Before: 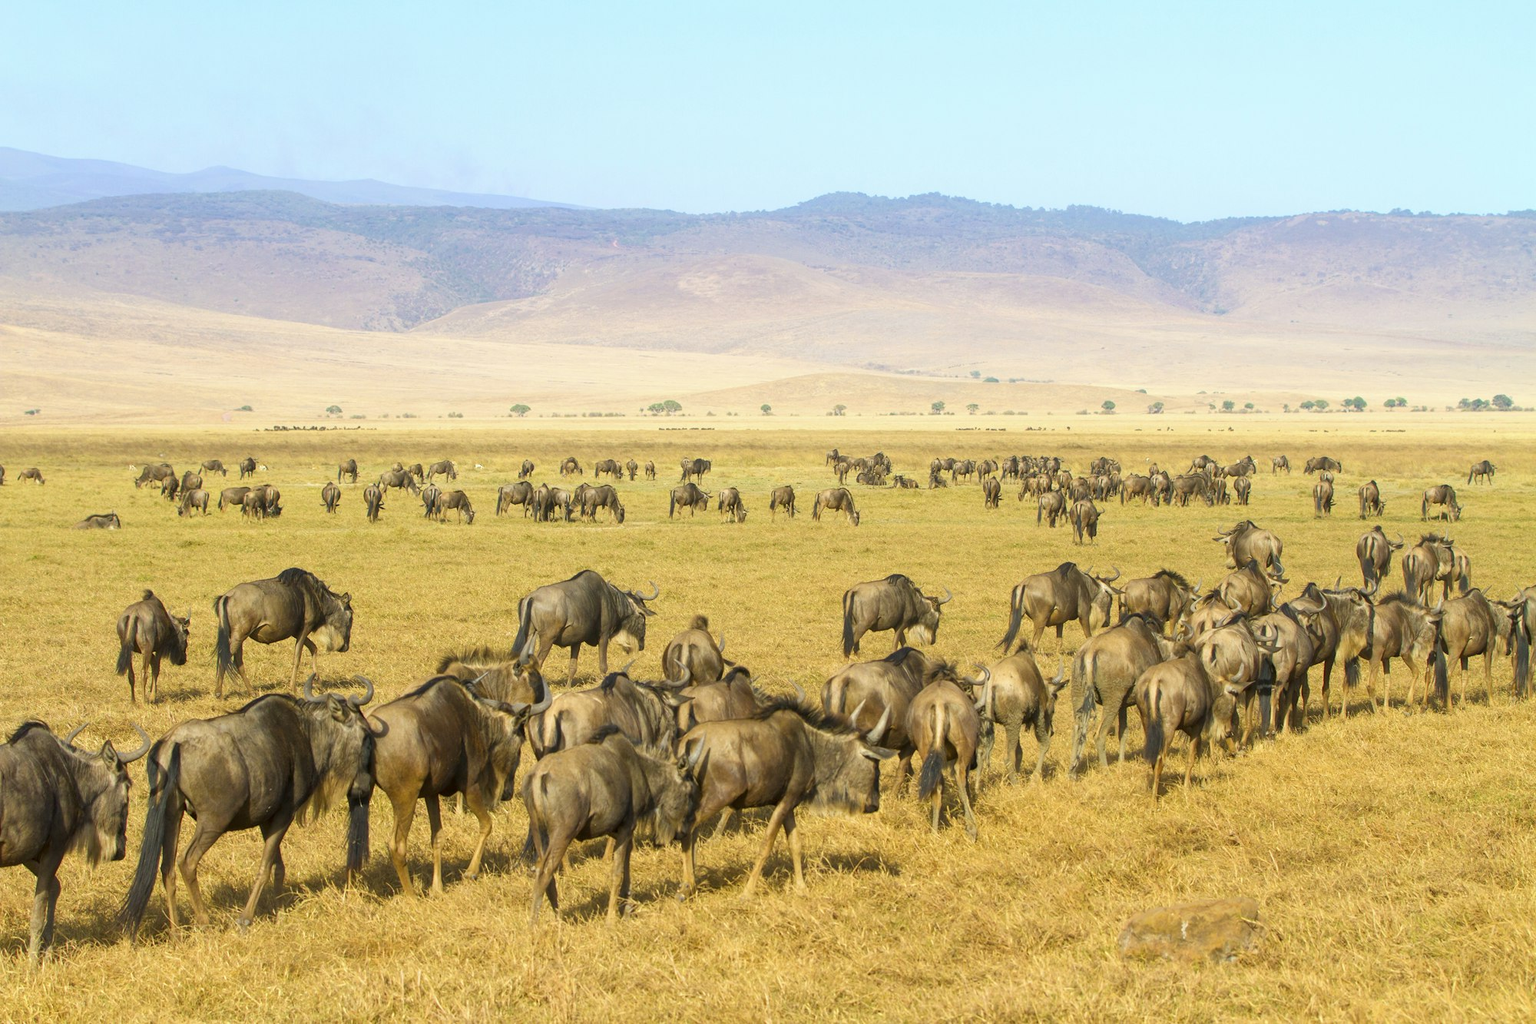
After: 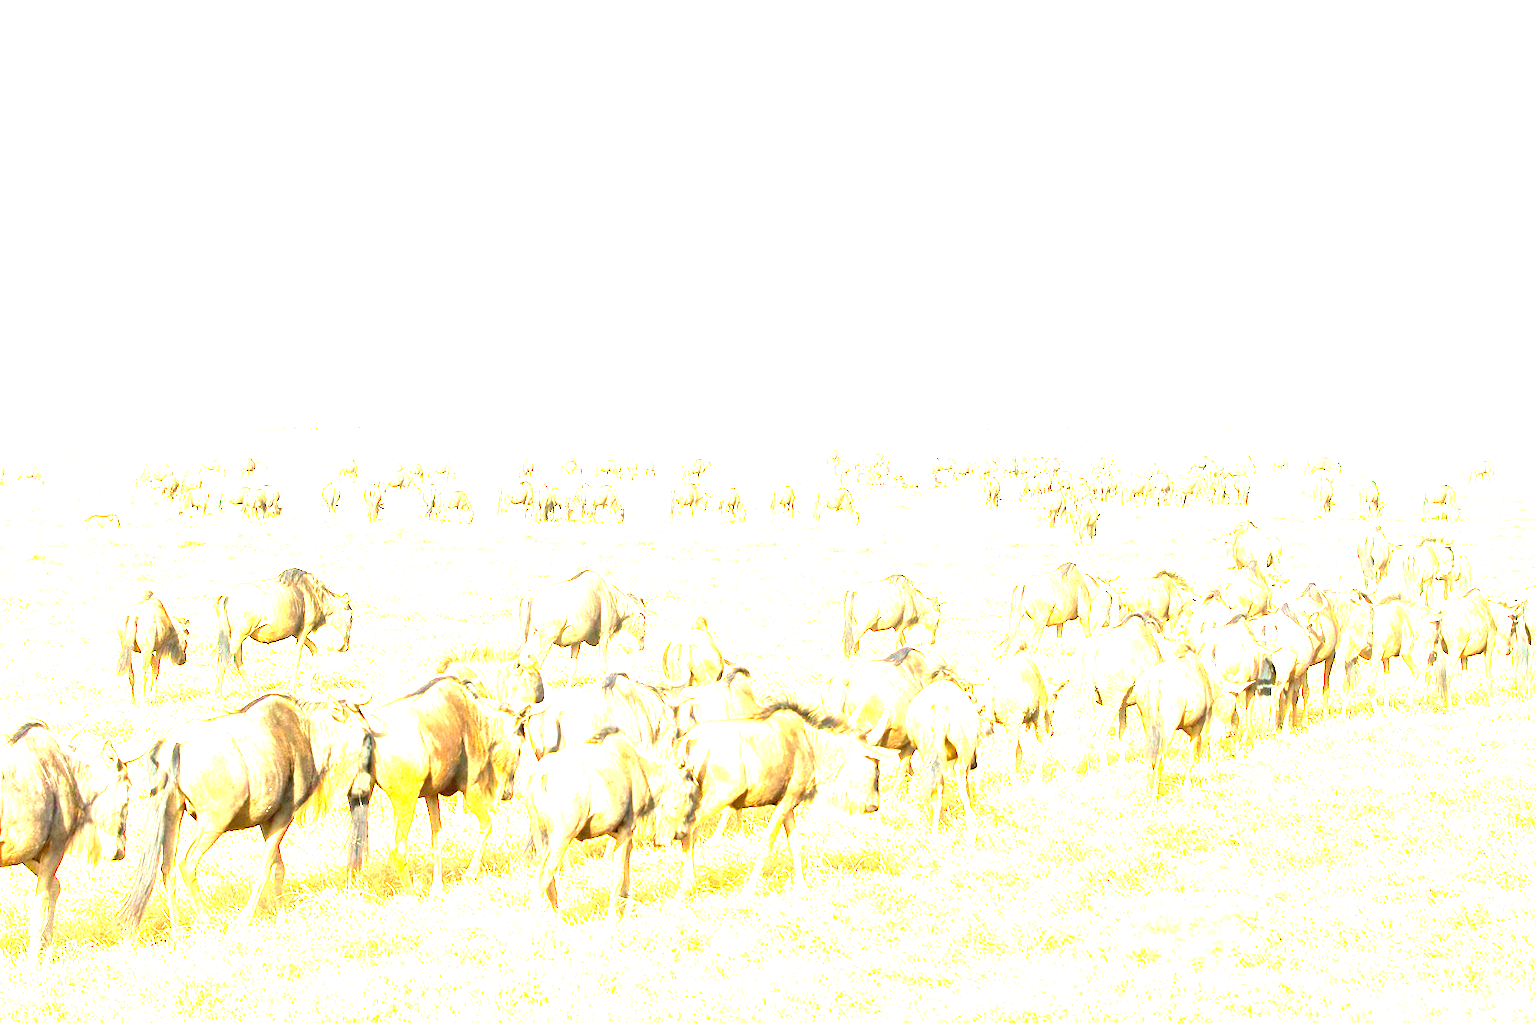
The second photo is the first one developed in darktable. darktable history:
exposure: black level correction 0, exposure 4.07 EV, compensate highlight preservation false
